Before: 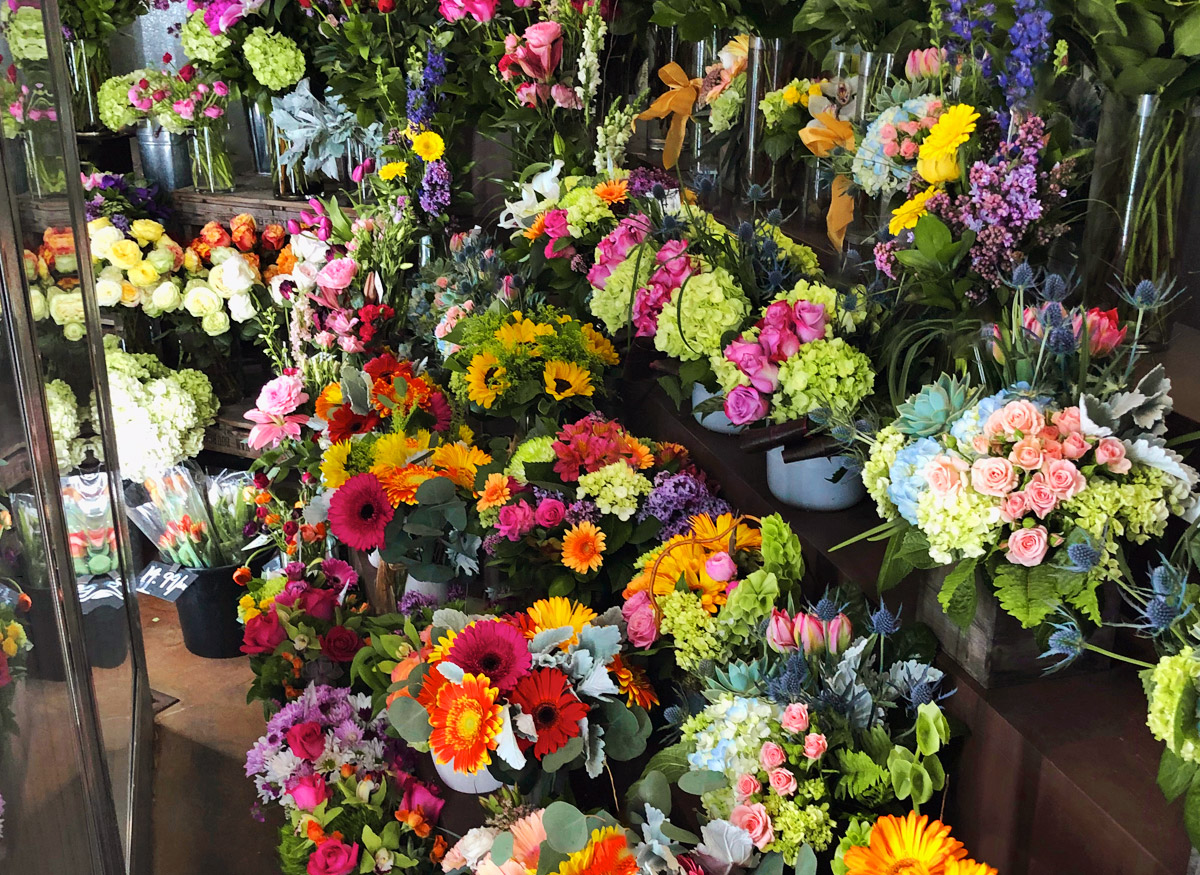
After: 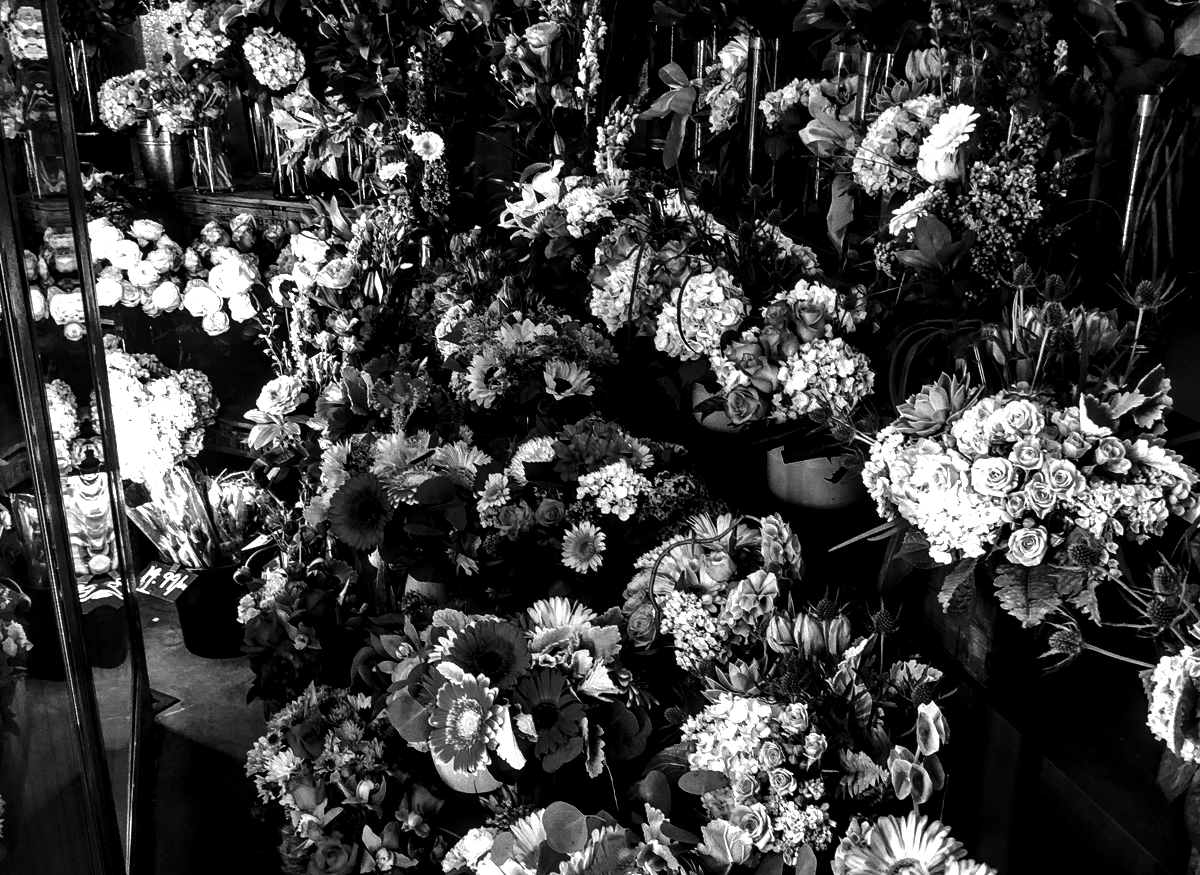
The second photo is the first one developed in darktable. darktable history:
color balance rgb: shadows lift › chroma 1%, shadows lift › hue 217.2°, power › hue 310.8°, highlights gain › chroma 1%, highlights gain › hue 54°, global offset › luminance 0.5%, global offset › hue 171.6°, perceptual saturation grading › global saturation 14.09%, perceptual saturation grading › highlights -25%, perceptual saturation grading › shadows 30%, perceptual brilliance grading › highlights 13.42%, perceptual brilliance grading › mid-tones 8.05%, perceptual brilliance grading › shadows -17.45%, global vibrance 25%
contrast brightness saturation: contrast -0.03, brightness -0.59, saturation -1
color calibration: x 0.37, y 0.382, temperature 4313.32 K
local contrast: highlights 60%, shadows 60%, detail 160%
